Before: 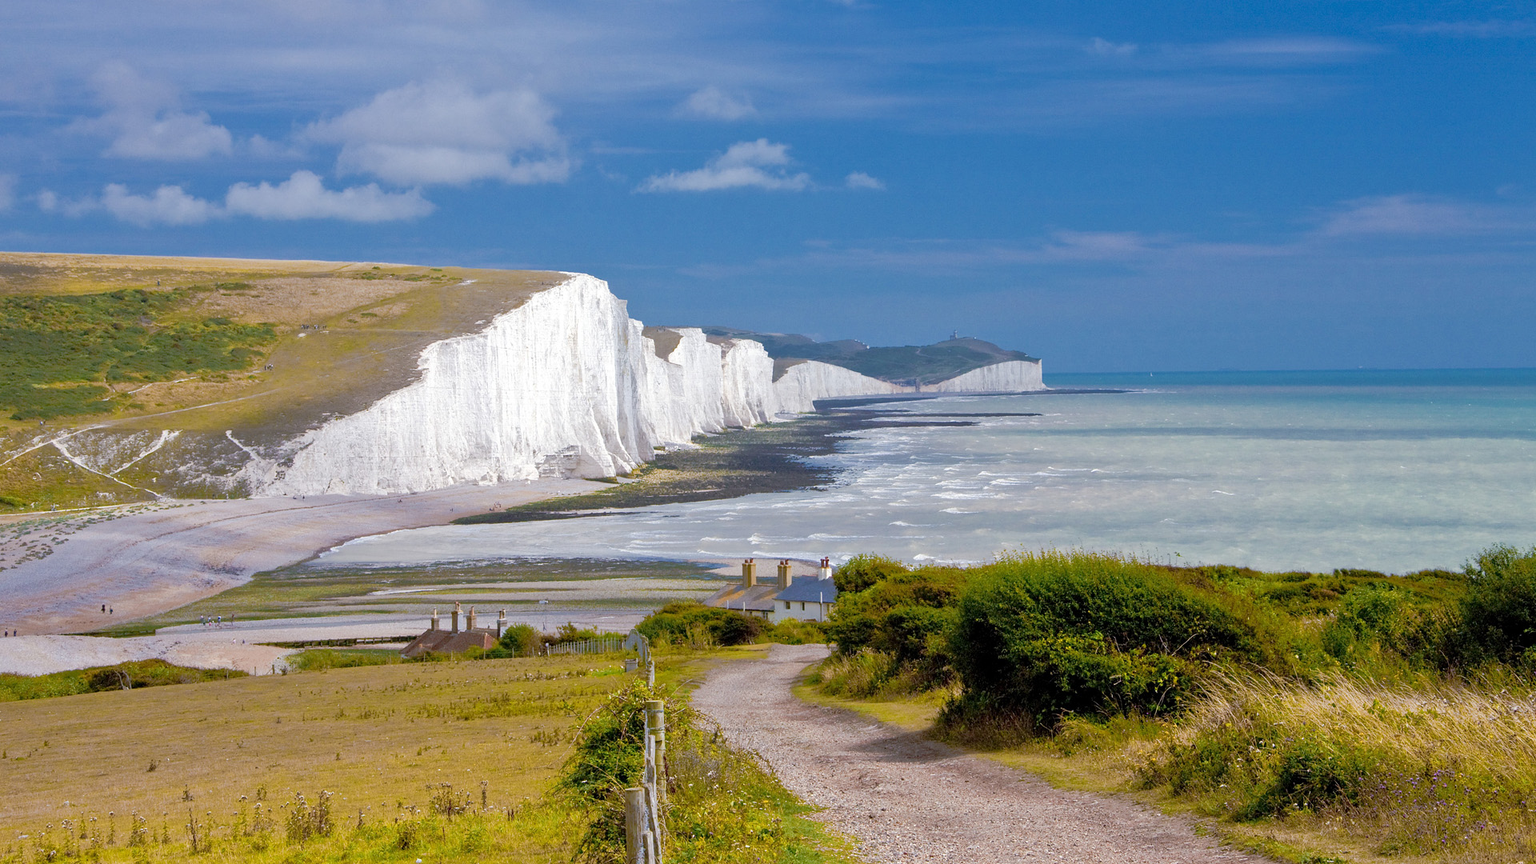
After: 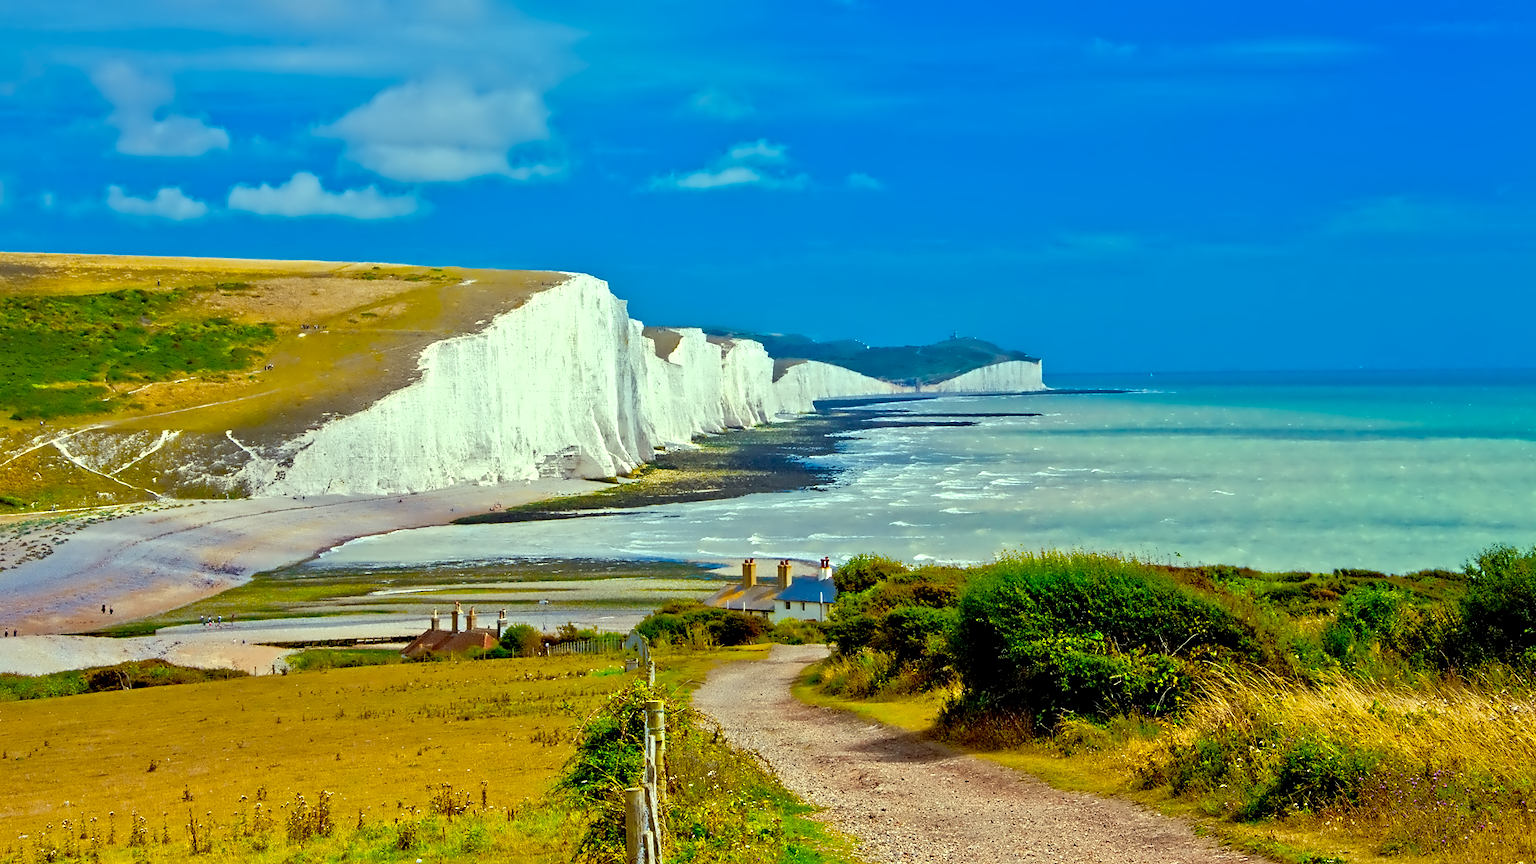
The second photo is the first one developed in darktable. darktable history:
contrast equalizer: octaves 7, y [[0.5, 0.542, 0.583, 0.625, 0.667, 0.708], [0.5 ×6], [0.5 ×6], [0, 0.033, 0.067, 0.1, 0.133, 0.167], [0, 0.05, 0.1, 0.15, 0.2, 0.25]]
color correction: highlights a* -10.77, highlights b* 9.8, saturation 1.72
